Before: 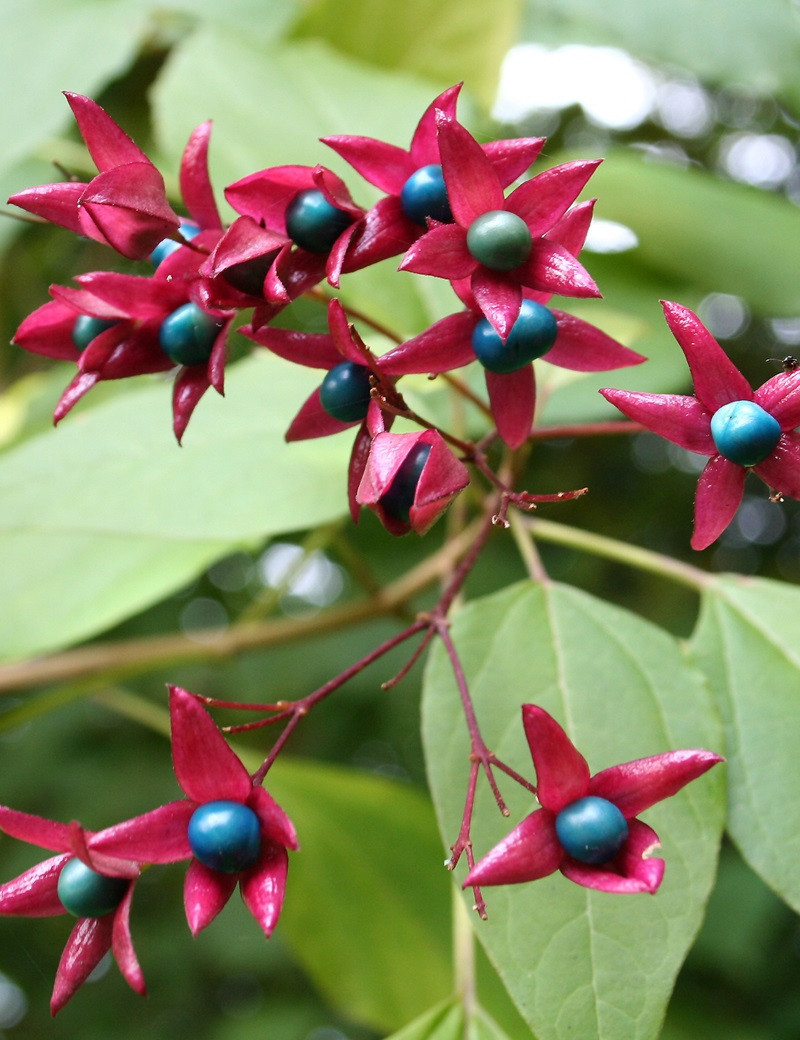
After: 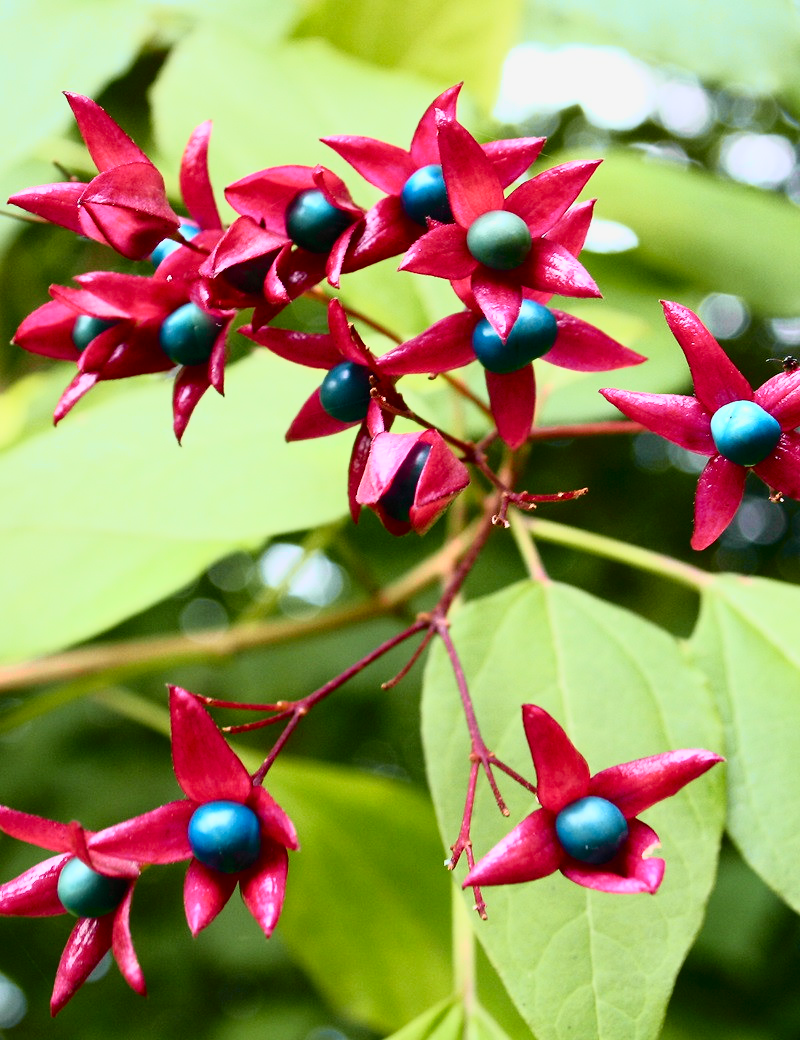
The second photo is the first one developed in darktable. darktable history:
tone curve: curves: ch0 [(0, 0) (0.046, 0.031) (0.163, 0.114) (0.391, 0.432) (0.488, 0.561) (0.695, 0.839) (0.785, 0.904) (1, 0.965)]; ch1 [(0, 0) (0.248, 0.252) (0.427, 0.412) (0.482, 0.462) (0.499, 0.499) (0.518, 0.518) (0.535, 0.577) (0.585, 0.623) (0.679, 0.743) (0.788, 0.809) (1, 1)]; ch2 [(0, 0) (0.313, 0.262) (0.427, 0.417) (0.473, 0.47) (0.503, 0.503) (0.523, 0.515) (0.557, 0.596) (0.598, 0.646) (0.708, 0.771) (1, 1)], color space Lab, independent channels, preserve colors none
